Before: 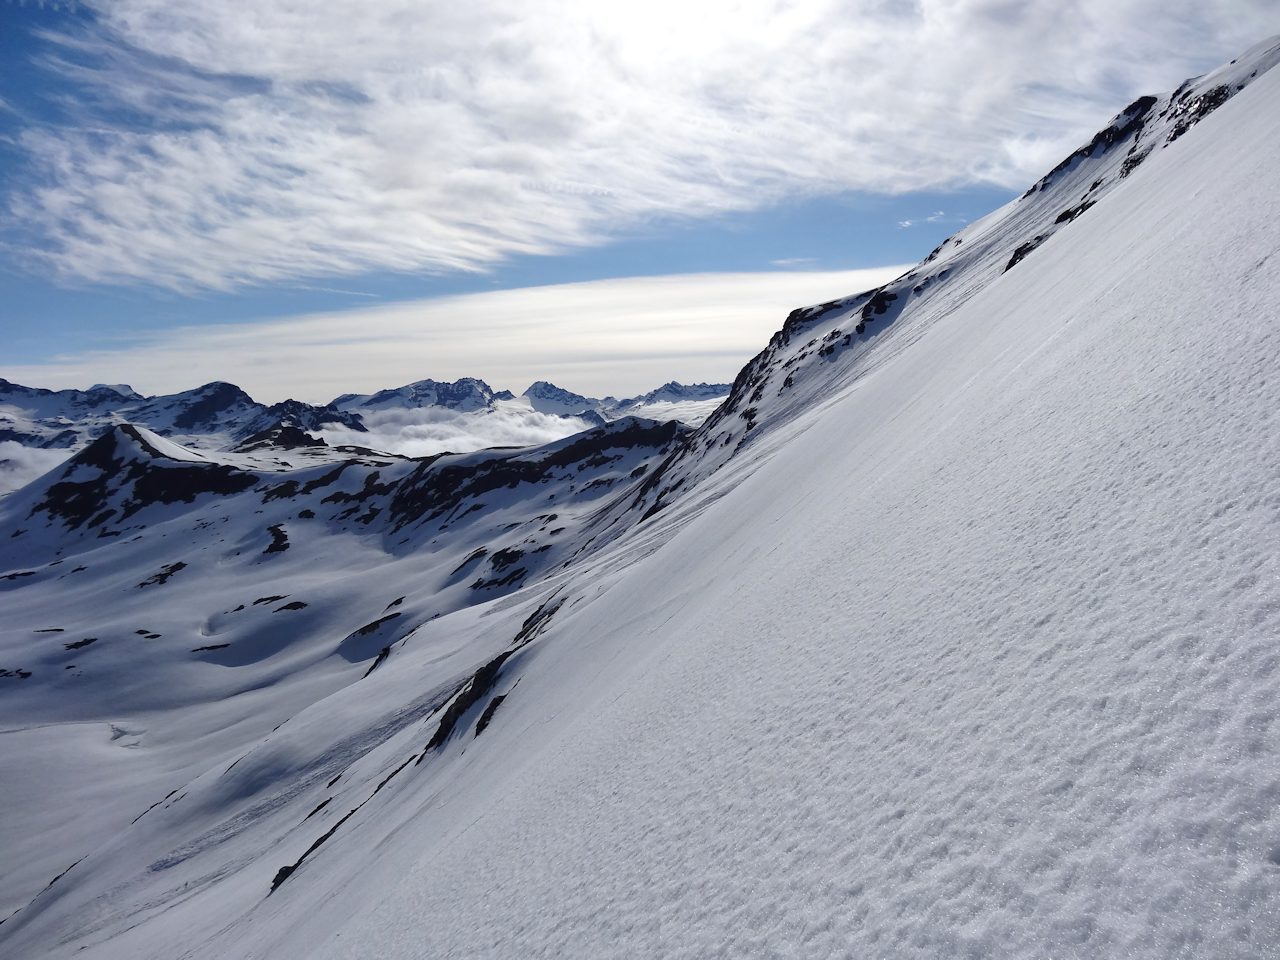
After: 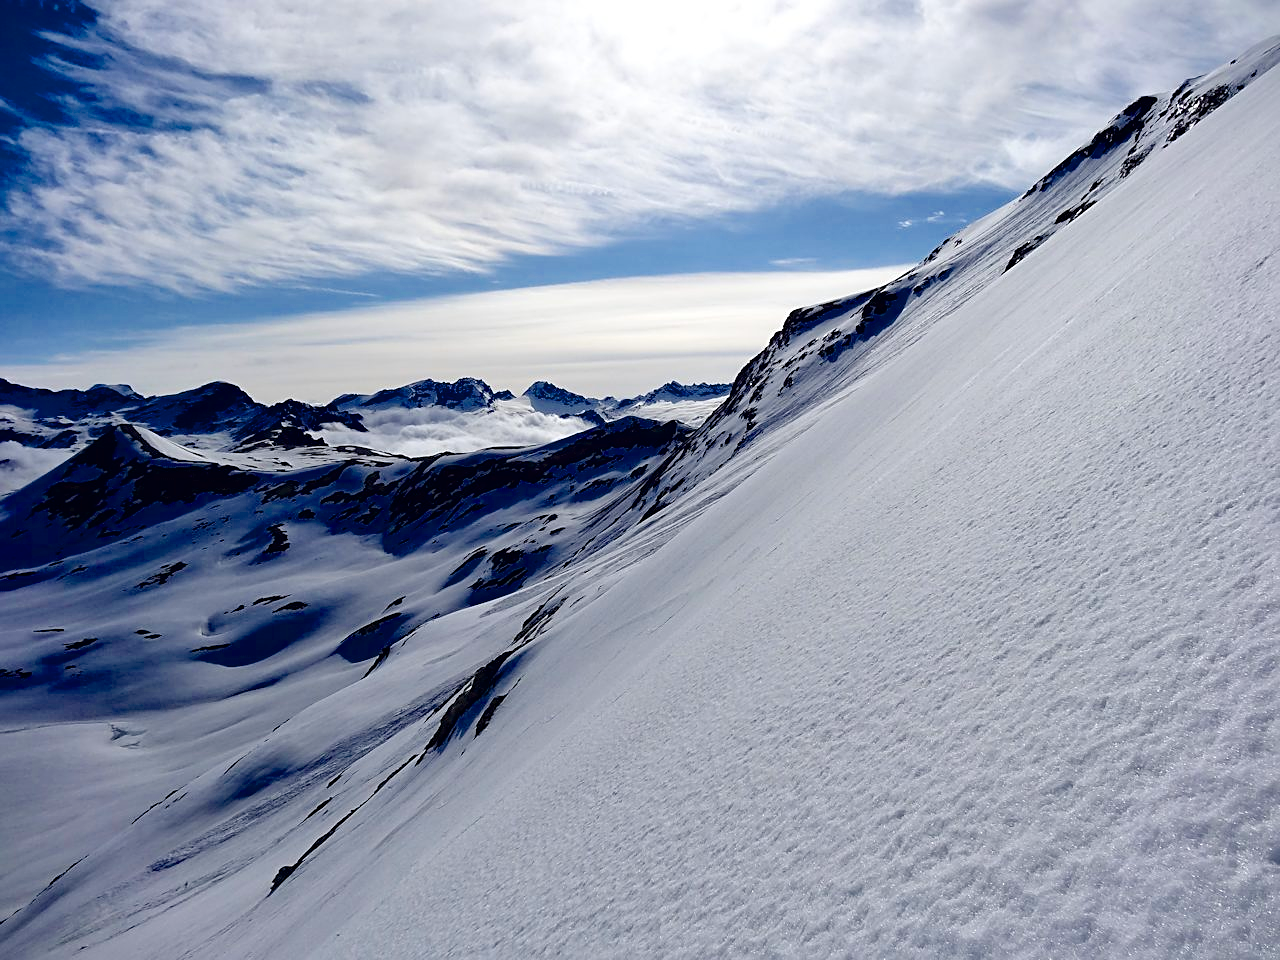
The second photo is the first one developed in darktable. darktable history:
color balance rgb: perceptual saturation grading › global saturation 35.146%, perceptual saturation grading › highlights -24.966%, perceptual saturation grading › shadows 49.694%, saturation formula JzAzBz (2021)
sharpen: on, module defaults
